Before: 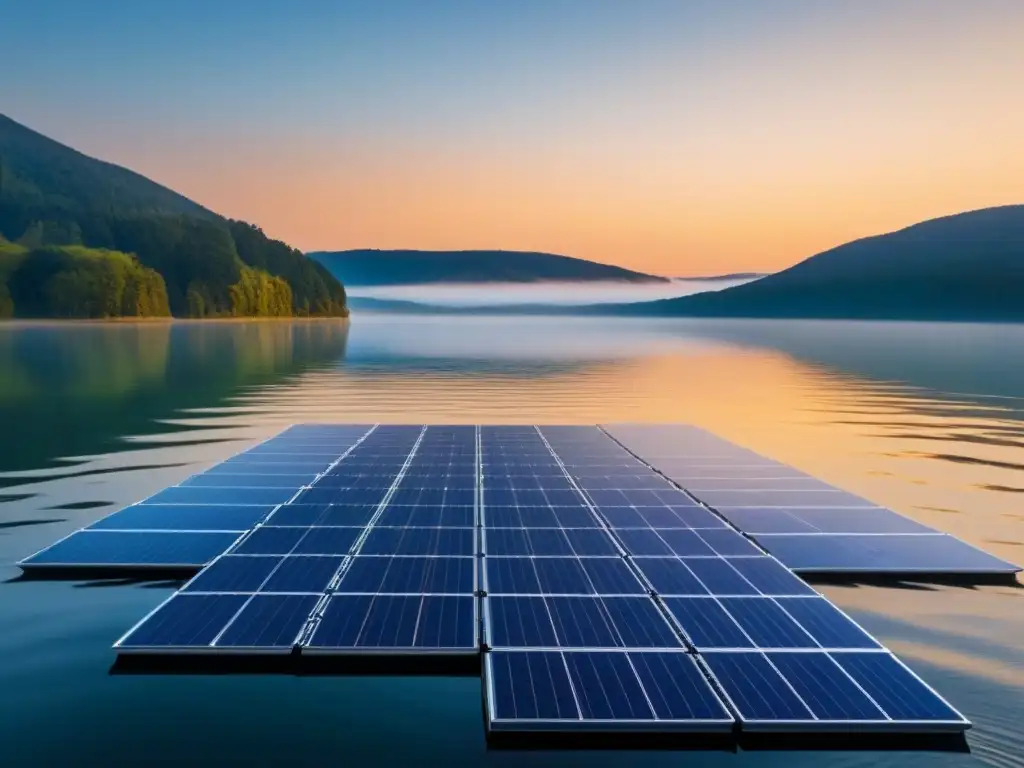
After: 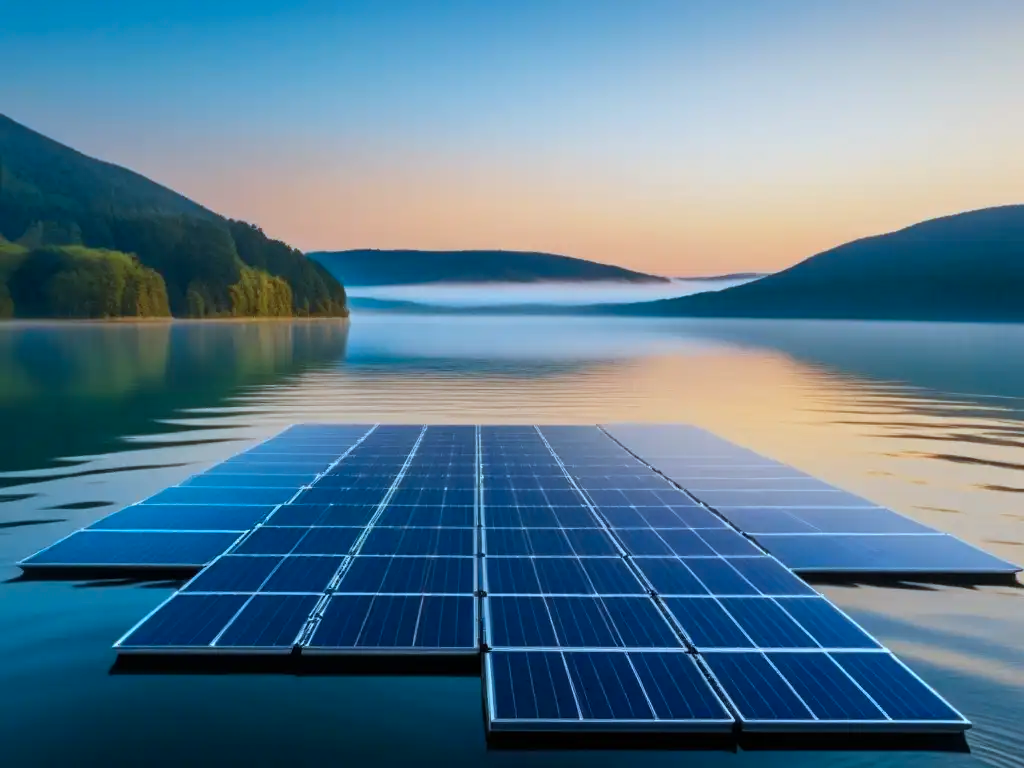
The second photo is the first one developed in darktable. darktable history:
color correction: highlights a* -10.51, highlights b* -19
